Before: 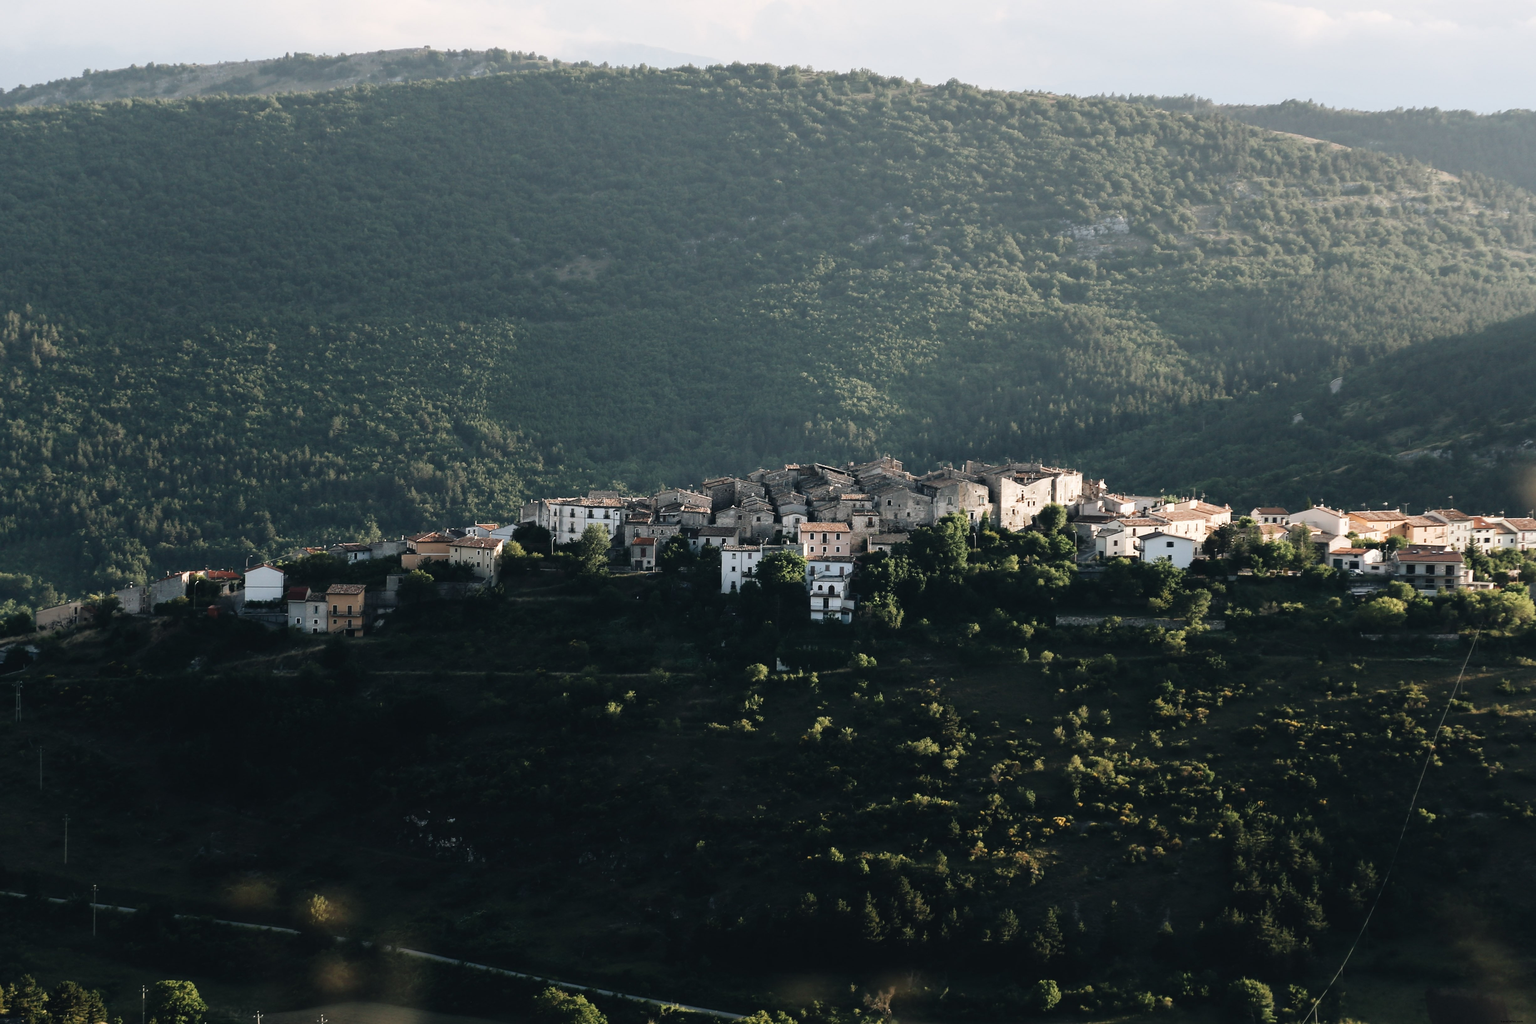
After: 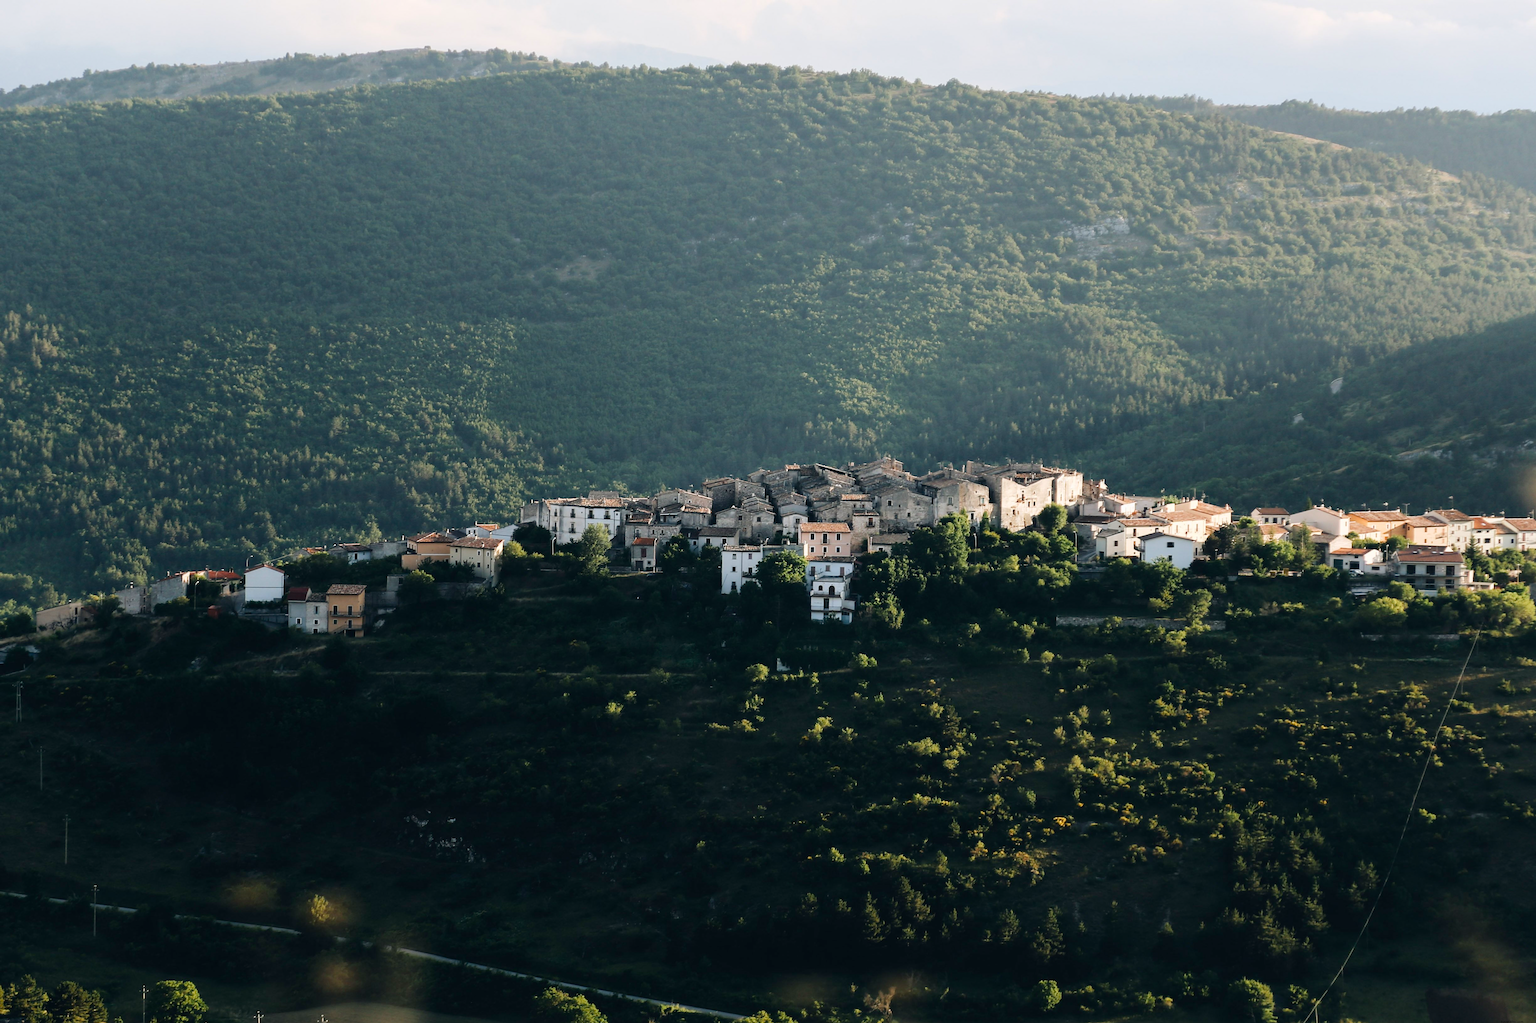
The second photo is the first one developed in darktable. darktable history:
color balance rgb: global offset › luminance -0.232%, perceptual saturation grading › global saturation 14.863%, perceptual brilliance grading › mid-tones 9.029%, perceptual brilliance grading › shadows 15.804%, global vibrance 19.804%
